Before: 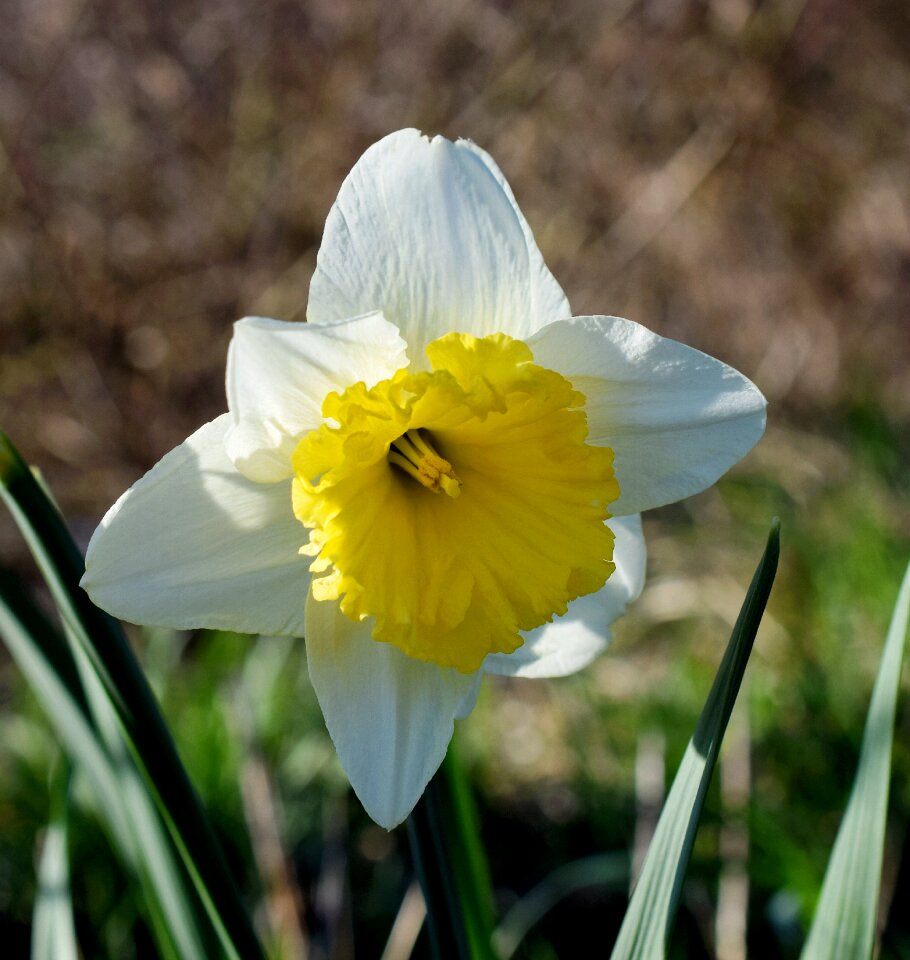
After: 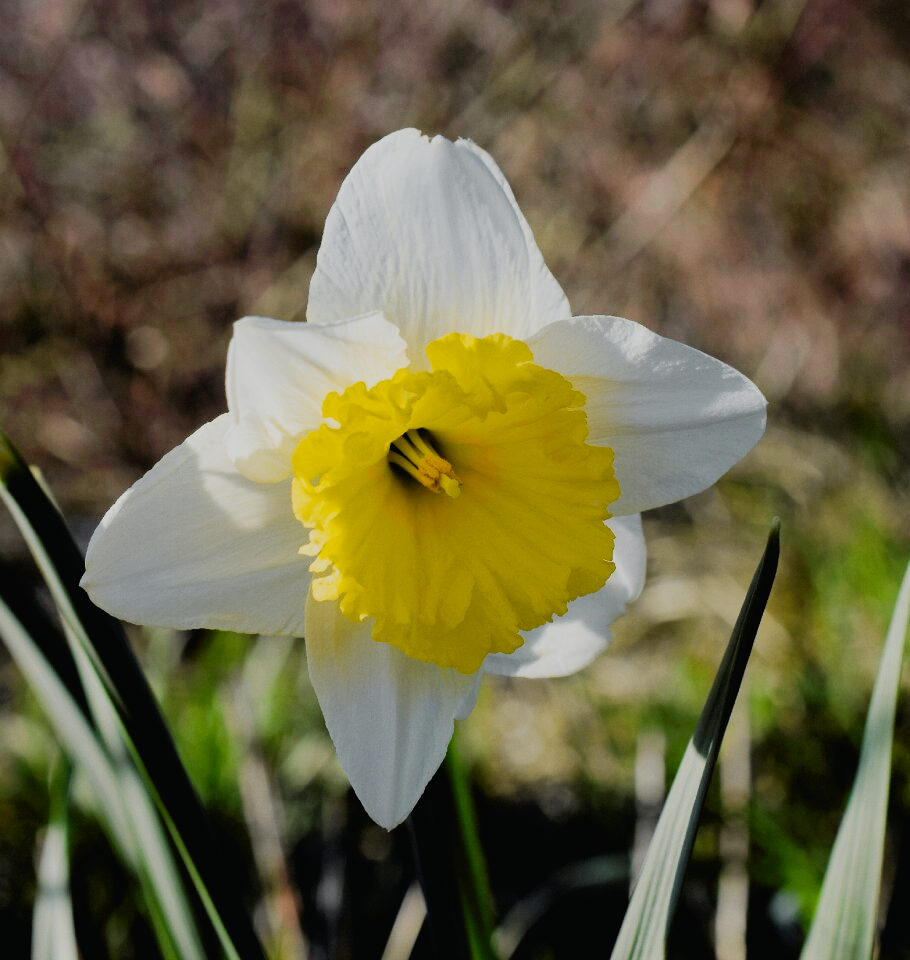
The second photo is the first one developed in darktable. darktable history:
filmic rgb: black relative exposure -7.65 EV, white relative exposure 4.56 EV, hardness 3.61
tone curve: curves: ch0 [(0, 0.012) (0.036, 0.035) (0.274, 0.288) (0.504, 0.536) (0.844, 0.84) (1, 0.983)]; ch1 [(0, 0) (0.389, 0.403) (0.462, 0.486) (0.499, 0.498) (0.511, 0.502) (0.536, 0.547) (0.579, 0.578) (0.626, 0.645) (0.749, 0.781) (1, 1)]; ch2 [(0, 0) (0.457, 0.486) (0.5, 0.5) (0.557, 0.561) (0.614, 0.622) (0.704, 0.732) (1, 1)], color space Lab, independent channels, preserve colors none
